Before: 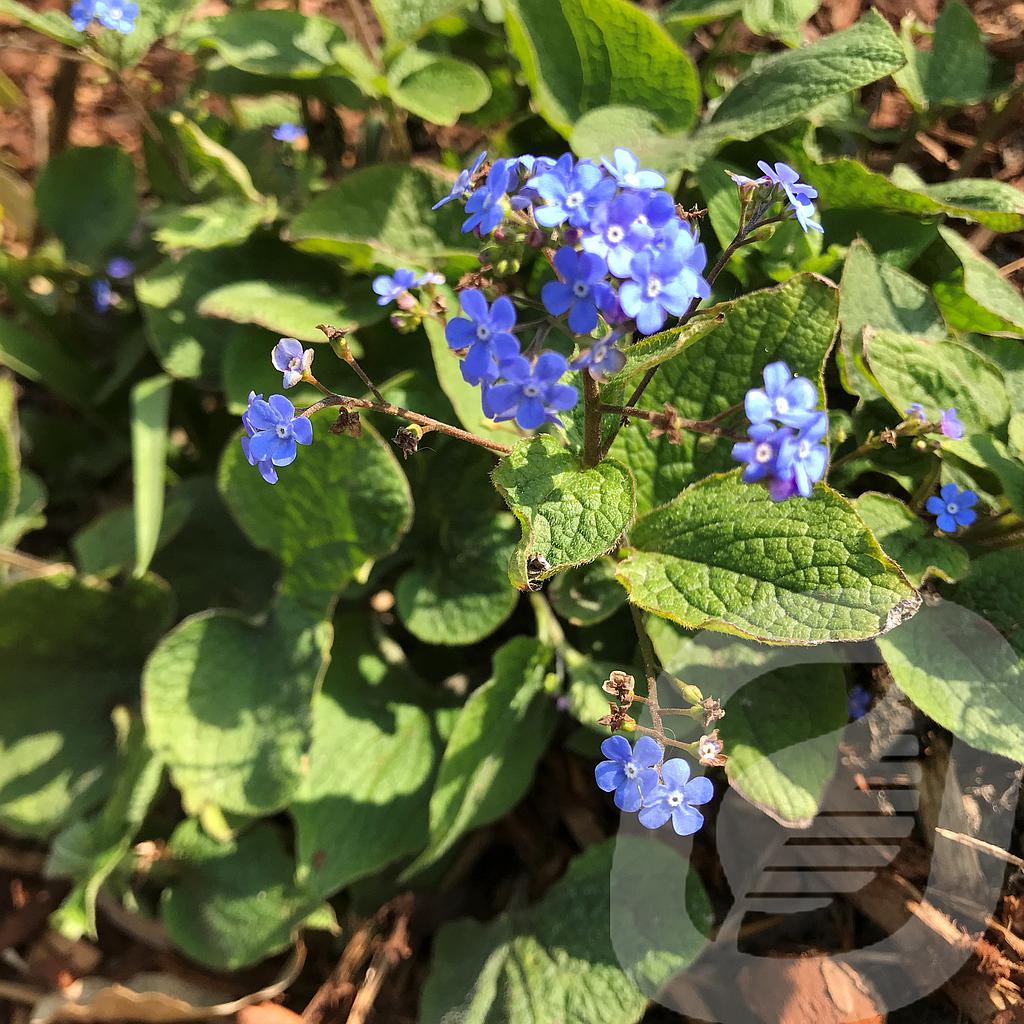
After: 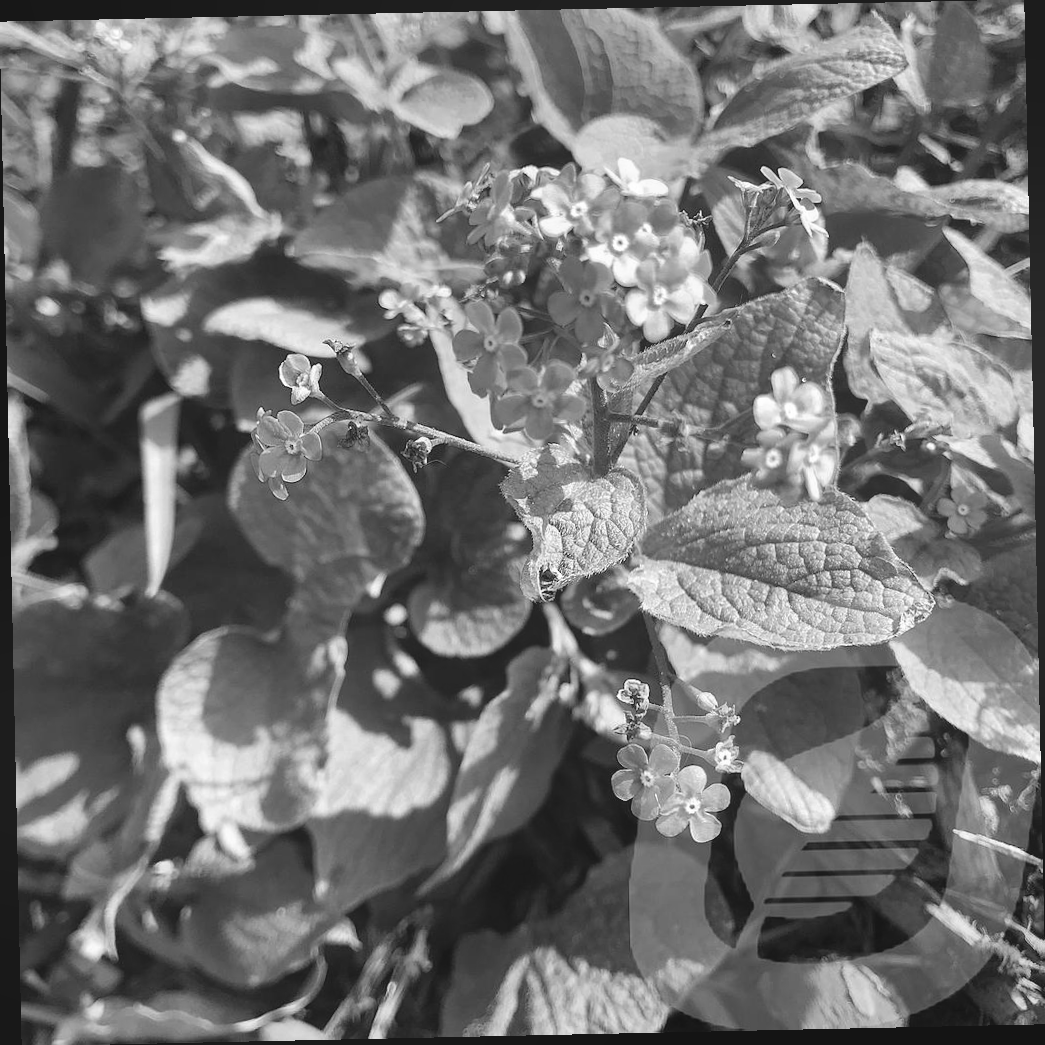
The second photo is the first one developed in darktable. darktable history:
rotate and perspective: rotation -1.24°, automatic cropping off
color zones: curves: ch1 [(0, -0.394) (0.143, -0.394) (0.286, -0.394) (0.429, -0.392) (0.571, -0.391) (0.714, -0.391) (0.857, -0.391) (1, -0.394)]
bloom: size 38%, threshold 95%, strength 30%
